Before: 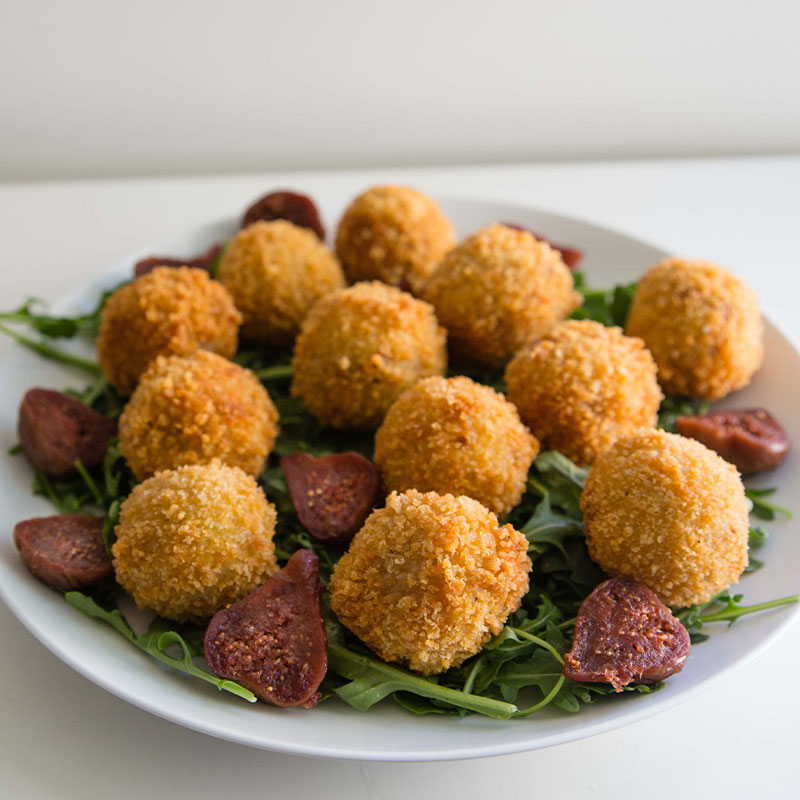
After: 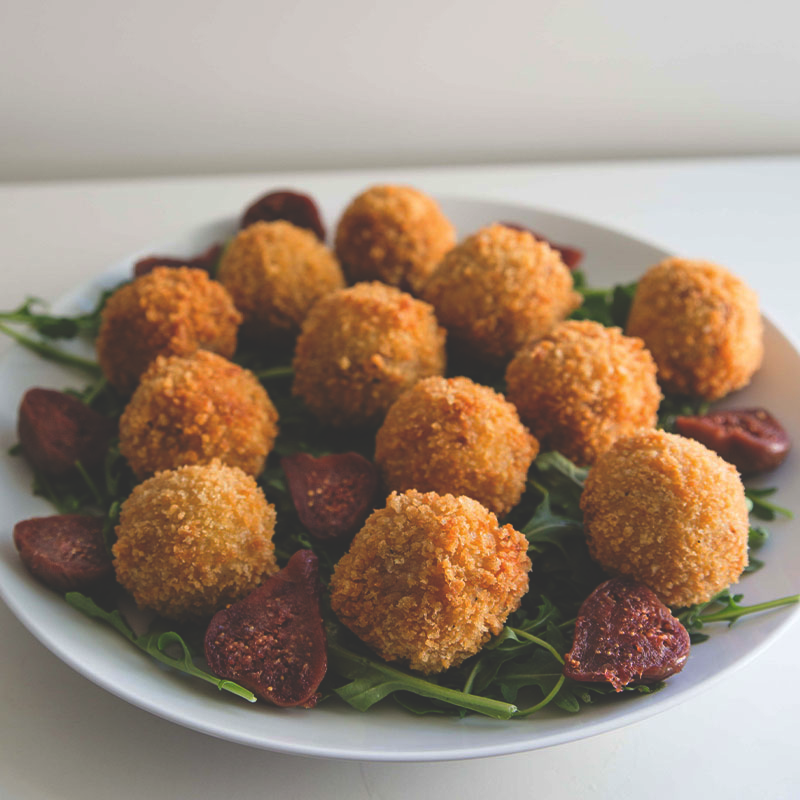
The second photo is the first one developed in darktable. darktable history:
rgb curve: curves: ch0 [(0, 0.186) (0.314, 0.284) (0.775, 0.708) (1, 1)], compensate middle gray true, preserve colors none
